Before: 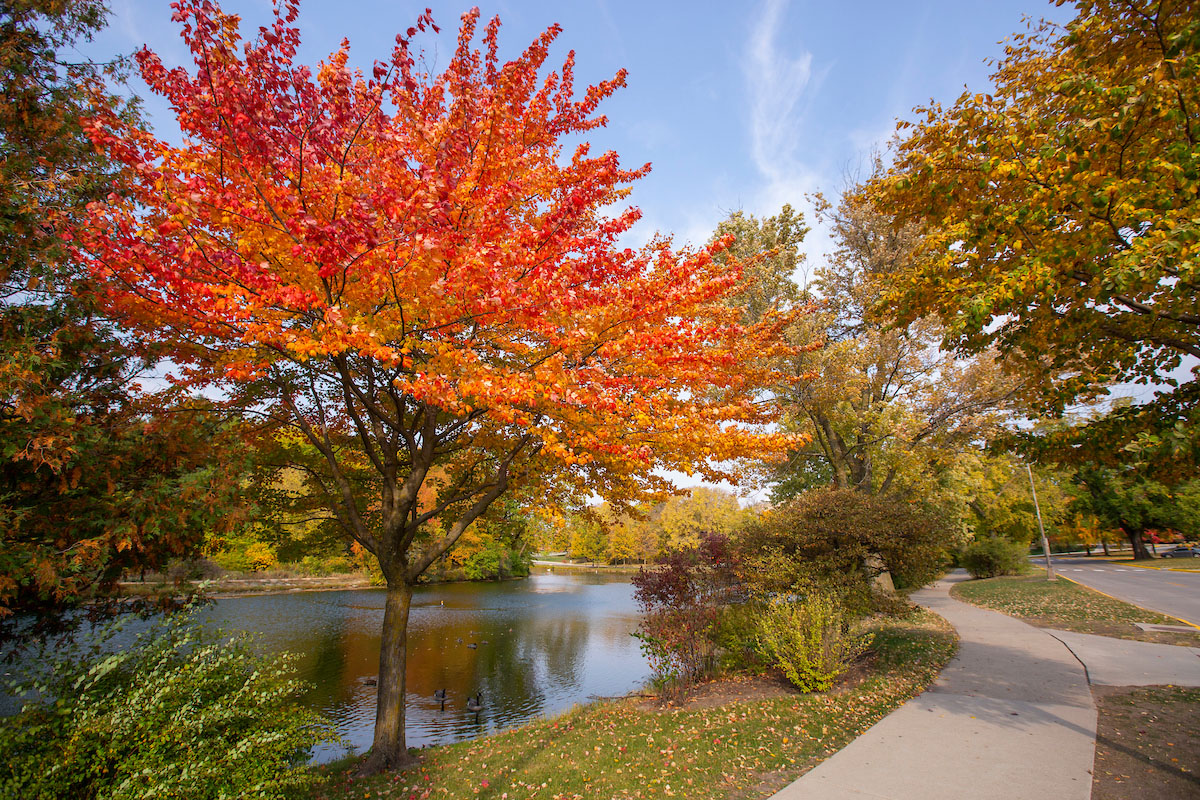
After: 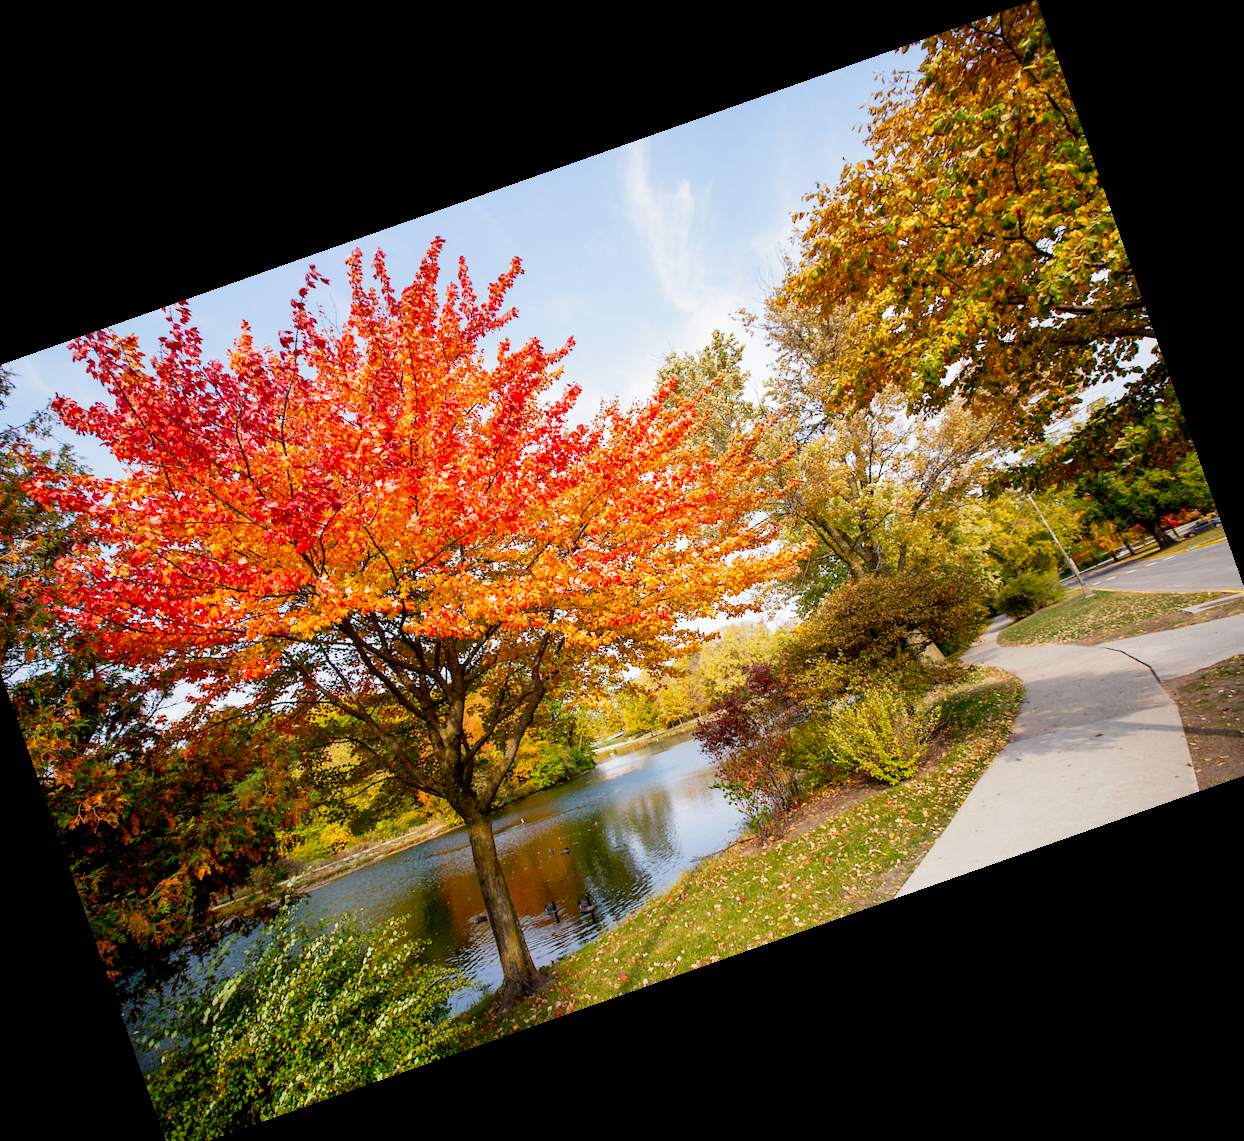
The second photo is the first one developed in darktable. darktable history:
white balance: red 0.978, blue 0.999
crop and rotate: angle 19.43°, left 6.812%, right 4.125%, bottom 1.087%
filmic rgb: middle gray luminance 12.74%, black relative exposure -10.13 EV, white relative exposure 3.47 EV, threshold 6 EV, target black luminance 0%, hardness 5.74, latitude 44.69%, contrast 1.221, highlights saturation mix 5%, shadows ↔ highlights balance 26.78%, add noise in highlights 0, preserve chrominance no, color science v3 (2019), use custom middle-gray values true, iterations of high-quality reconstruction 0, contrast in highlights soft, enable highlight reconstruction true
